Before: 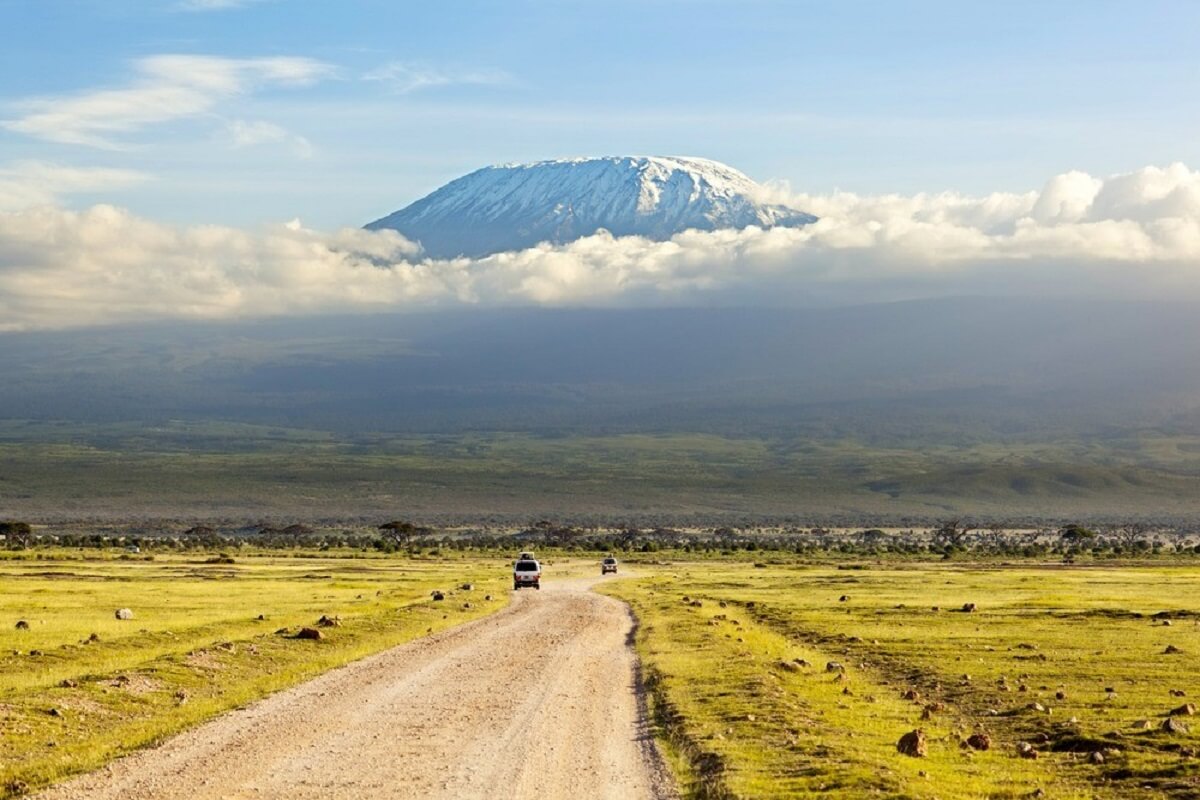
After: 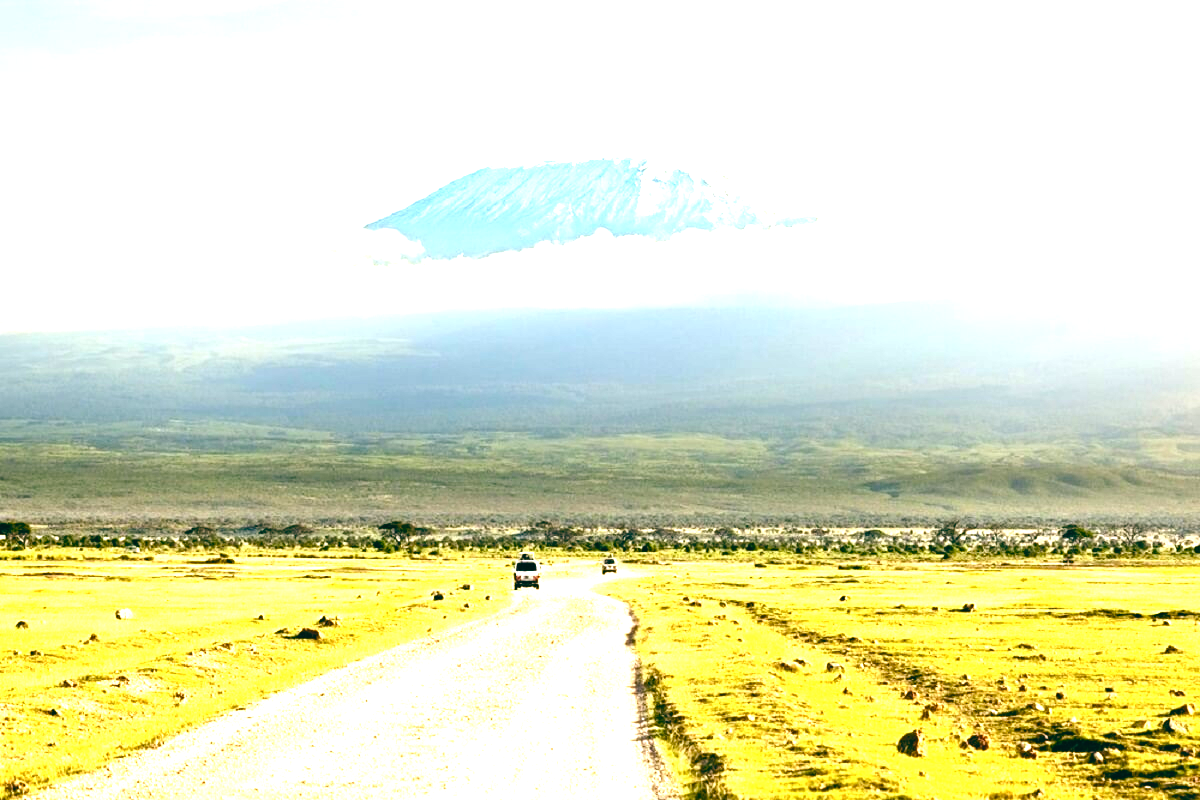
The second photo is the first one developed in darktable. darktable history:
color balance: lift [1.005, 0.99, 1.007, 1.01], gamma [1, 1.034, 1.032, 0.966], gain [0.873, 1.055, 1.067, 0.933]
exposure: black level correction 0, exposure 1.379 EV, compensate exposure bias true, compensate highlight preservation false
color balance rgb: perceptual saturation grading › global saturation 20%, perceptual saturation grading › highlights -25%, perceptual saturation grading › shadows 50%
tone equalizer: -8 EV -0.75 EV, -7 EV -0.7 EV, -6 EV -0.6 EV, -5 EV -0.4 EV, -3 EV 0.4 EV, -2 EV 0.6 EV, -1 EV 0.7 EV, +0 EV 0.75 EV, edges refinement/feathering 500, mask exposure compensation -1.57 EV, preserve details no
